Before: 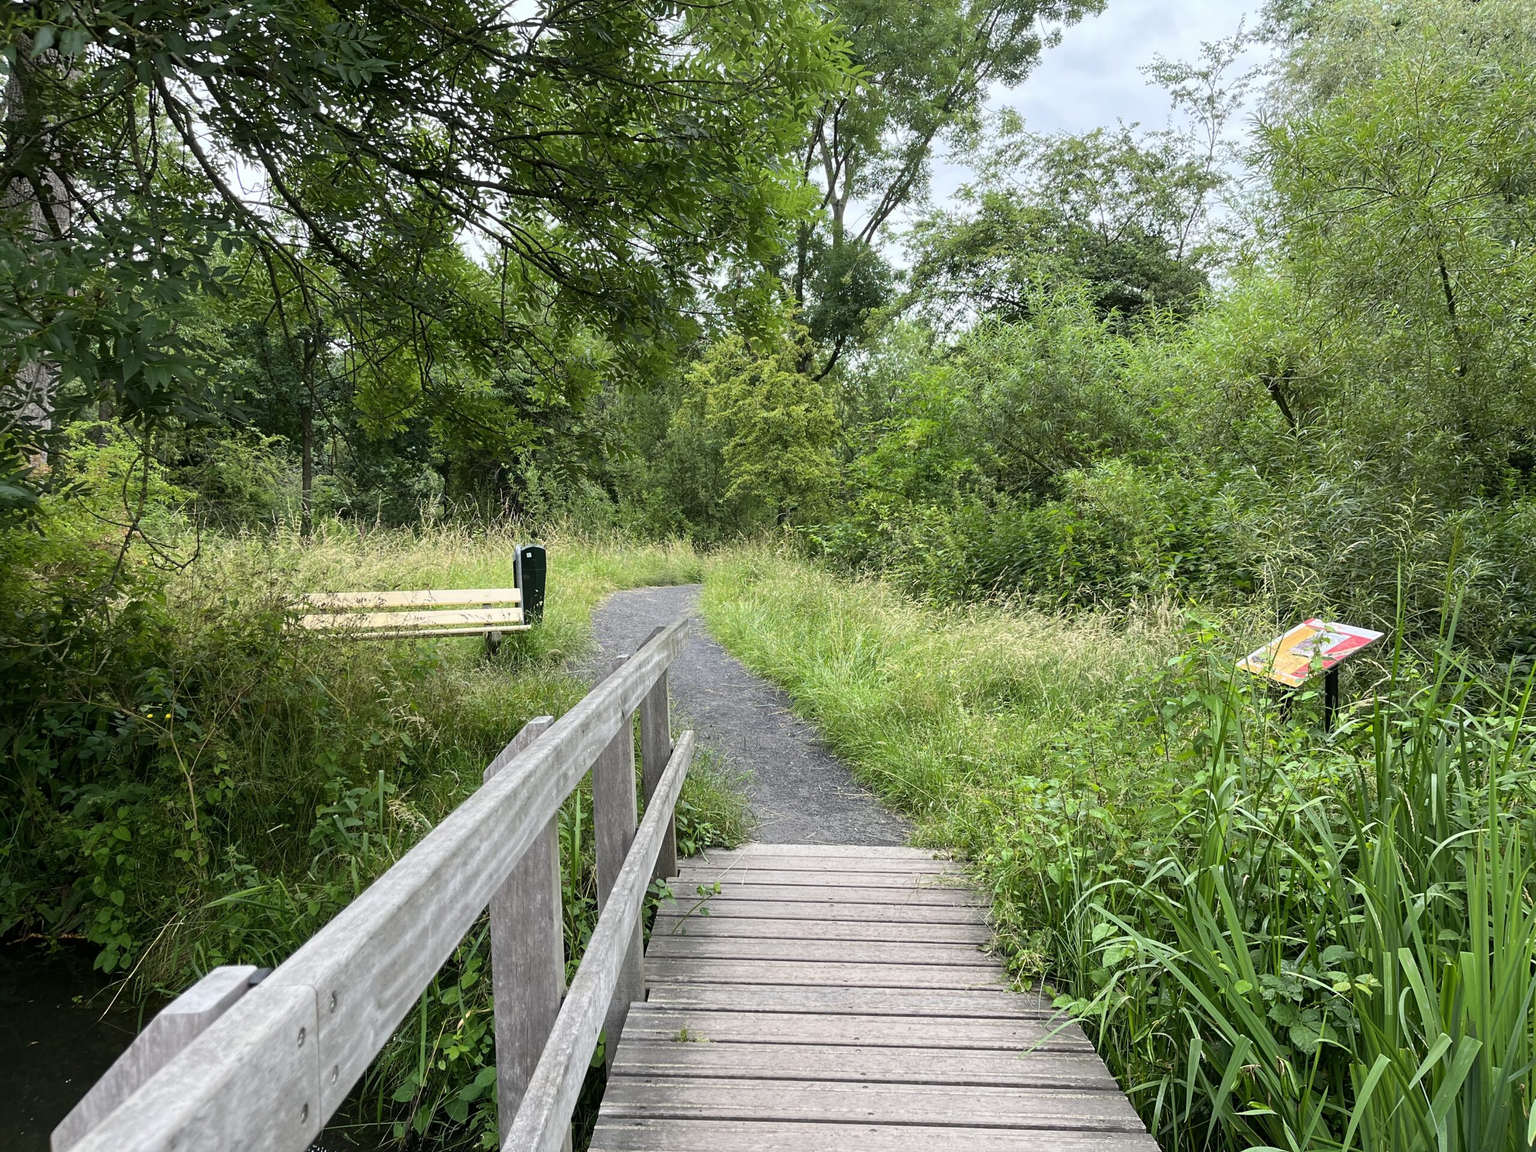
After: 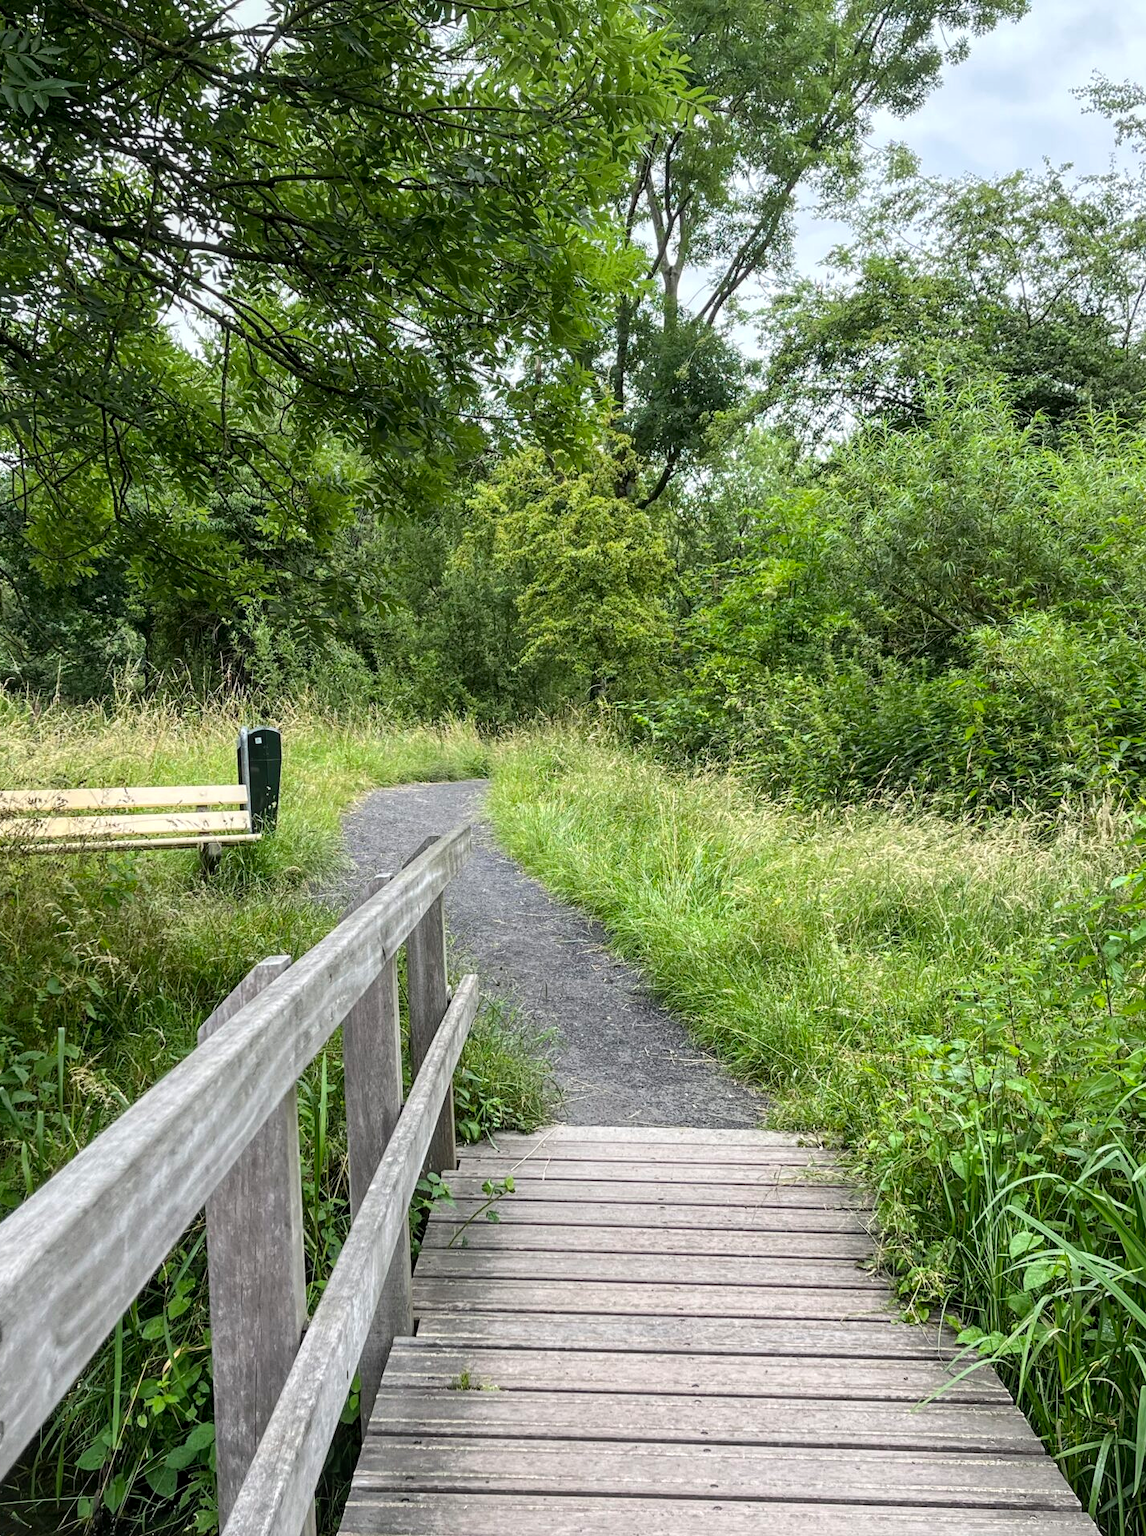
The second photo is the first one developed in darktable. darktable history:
crop: left 21.852%, right 22.133%, bottom 0.01%
local contrast: on, module defaults
tone equalizer: edges refinement/feathering 500, mask exposure compensation -1.57 EV, preserve details no
